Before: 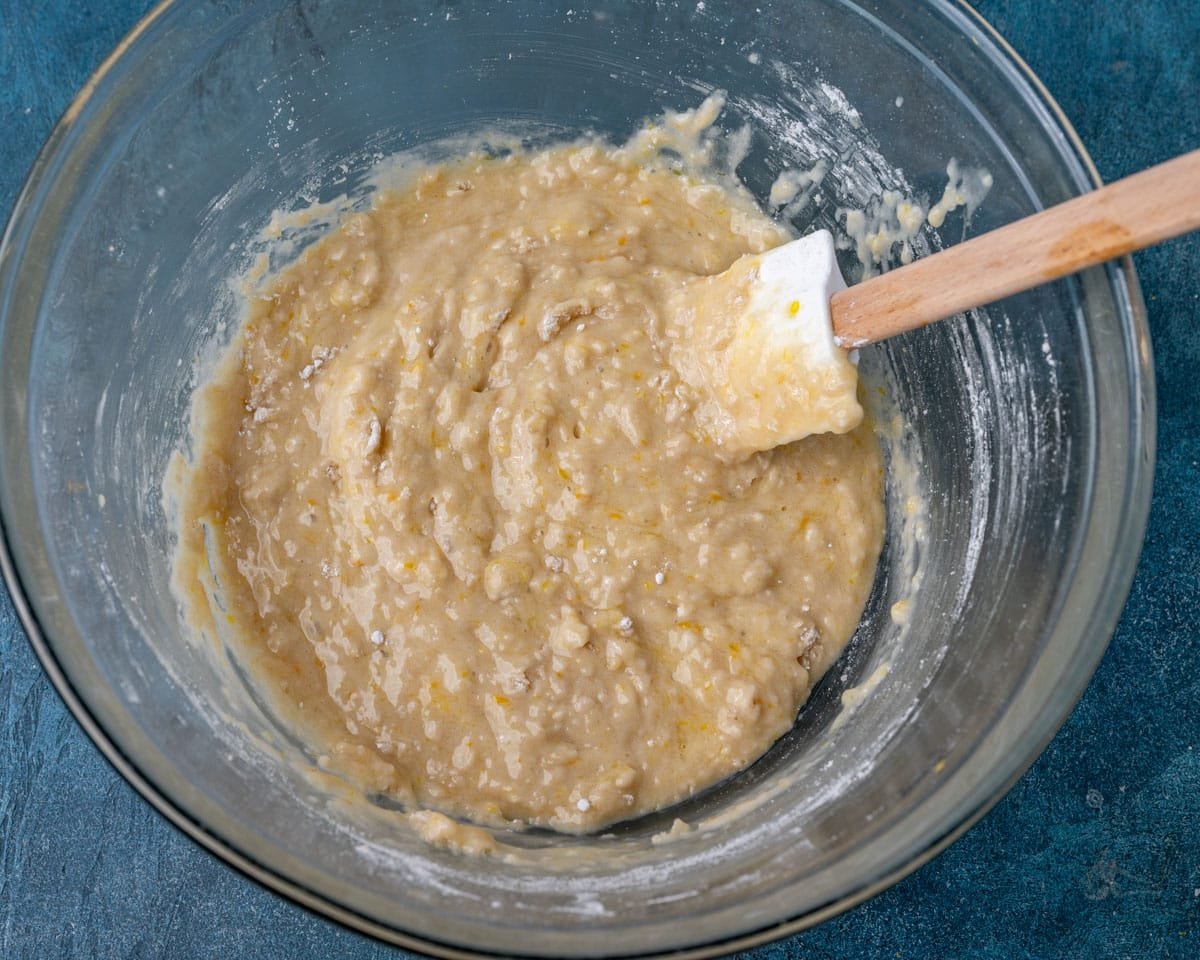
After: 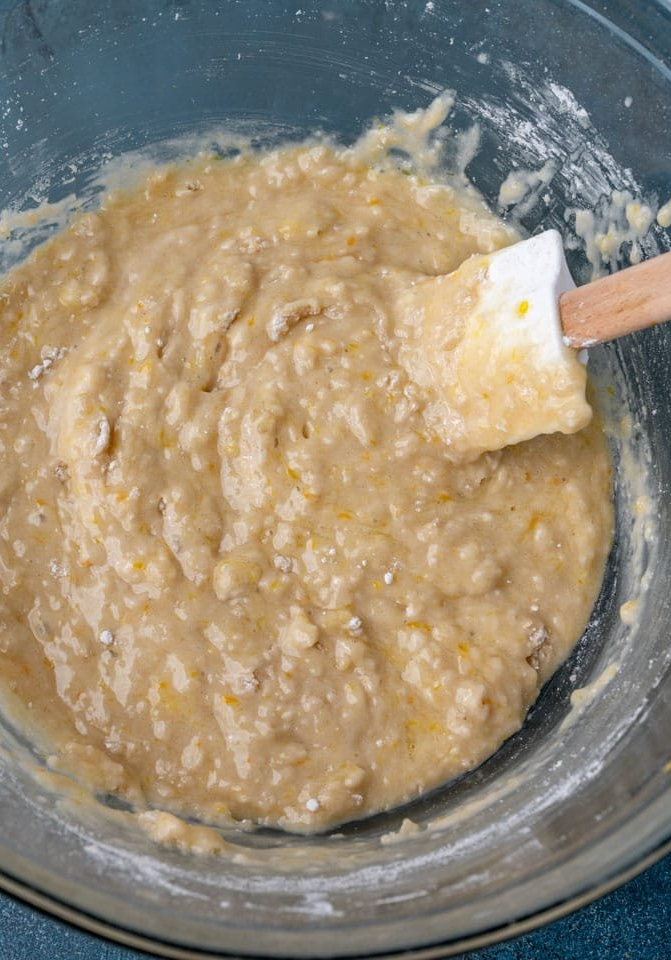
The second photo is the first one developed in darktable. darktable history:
crop and rotate: left 22.618%, right 21.411%
